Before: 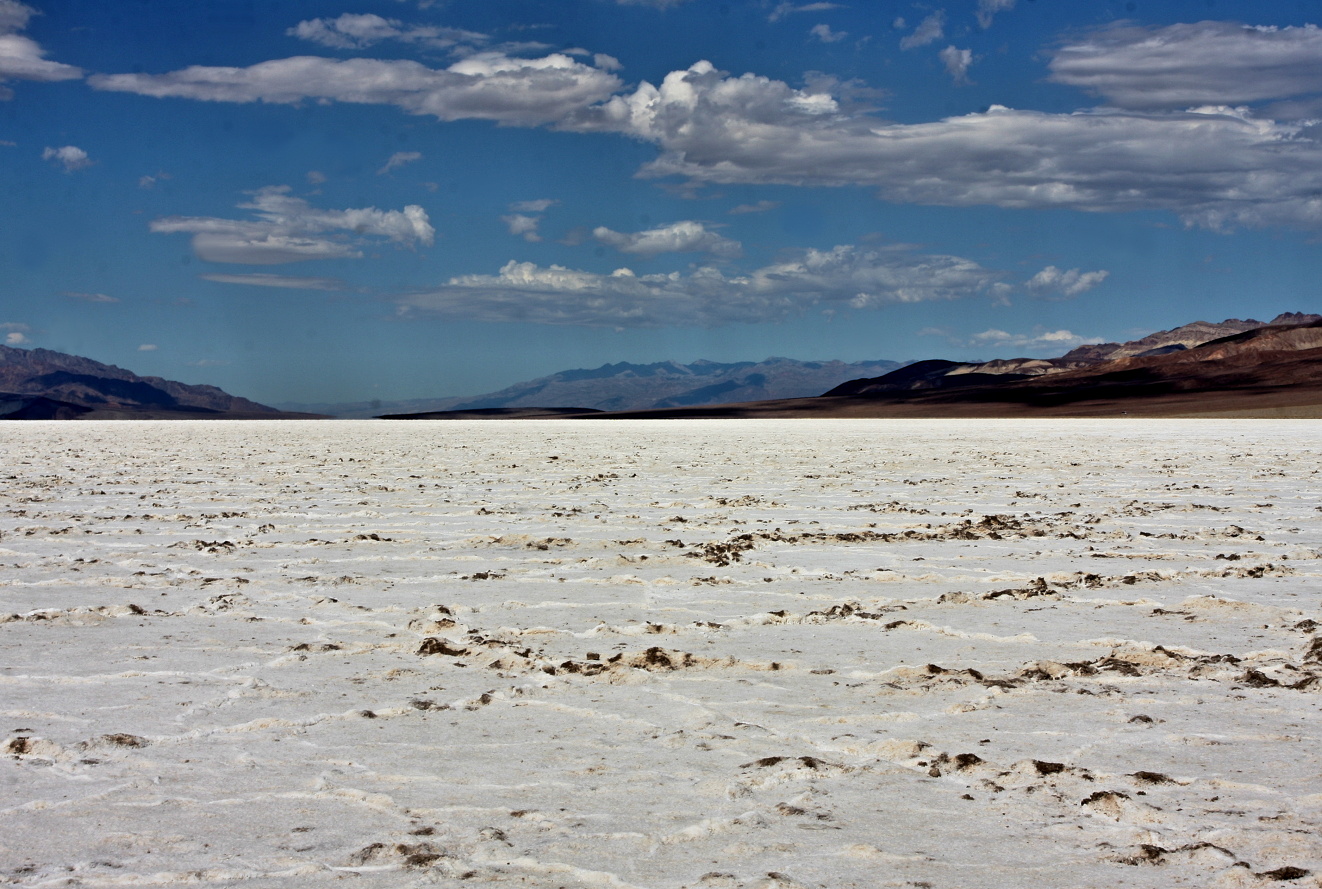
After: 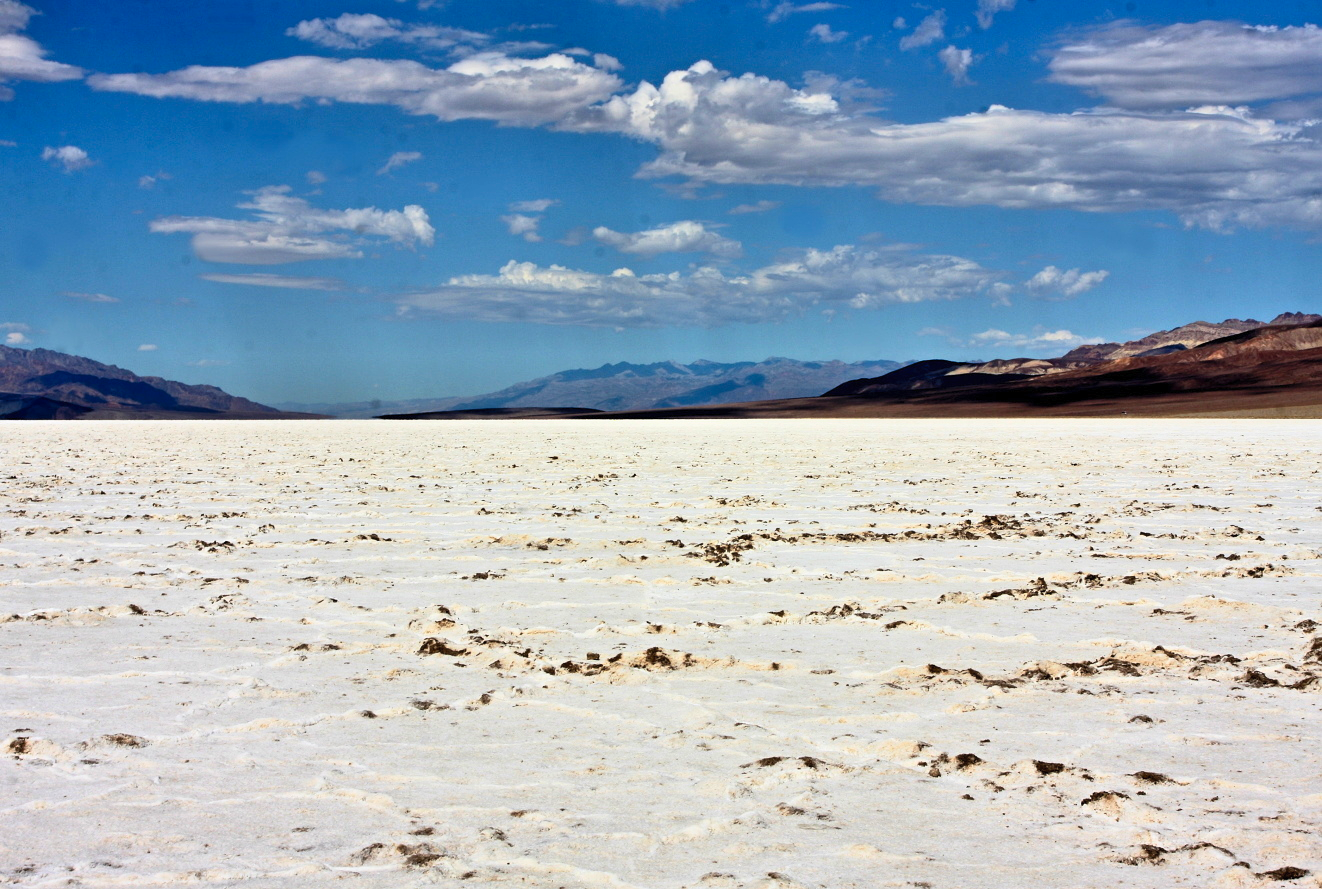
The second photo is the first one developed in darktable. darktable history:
contrast brightness saturation: contrast 0.237, brightness 0.242, saturation 0.386
